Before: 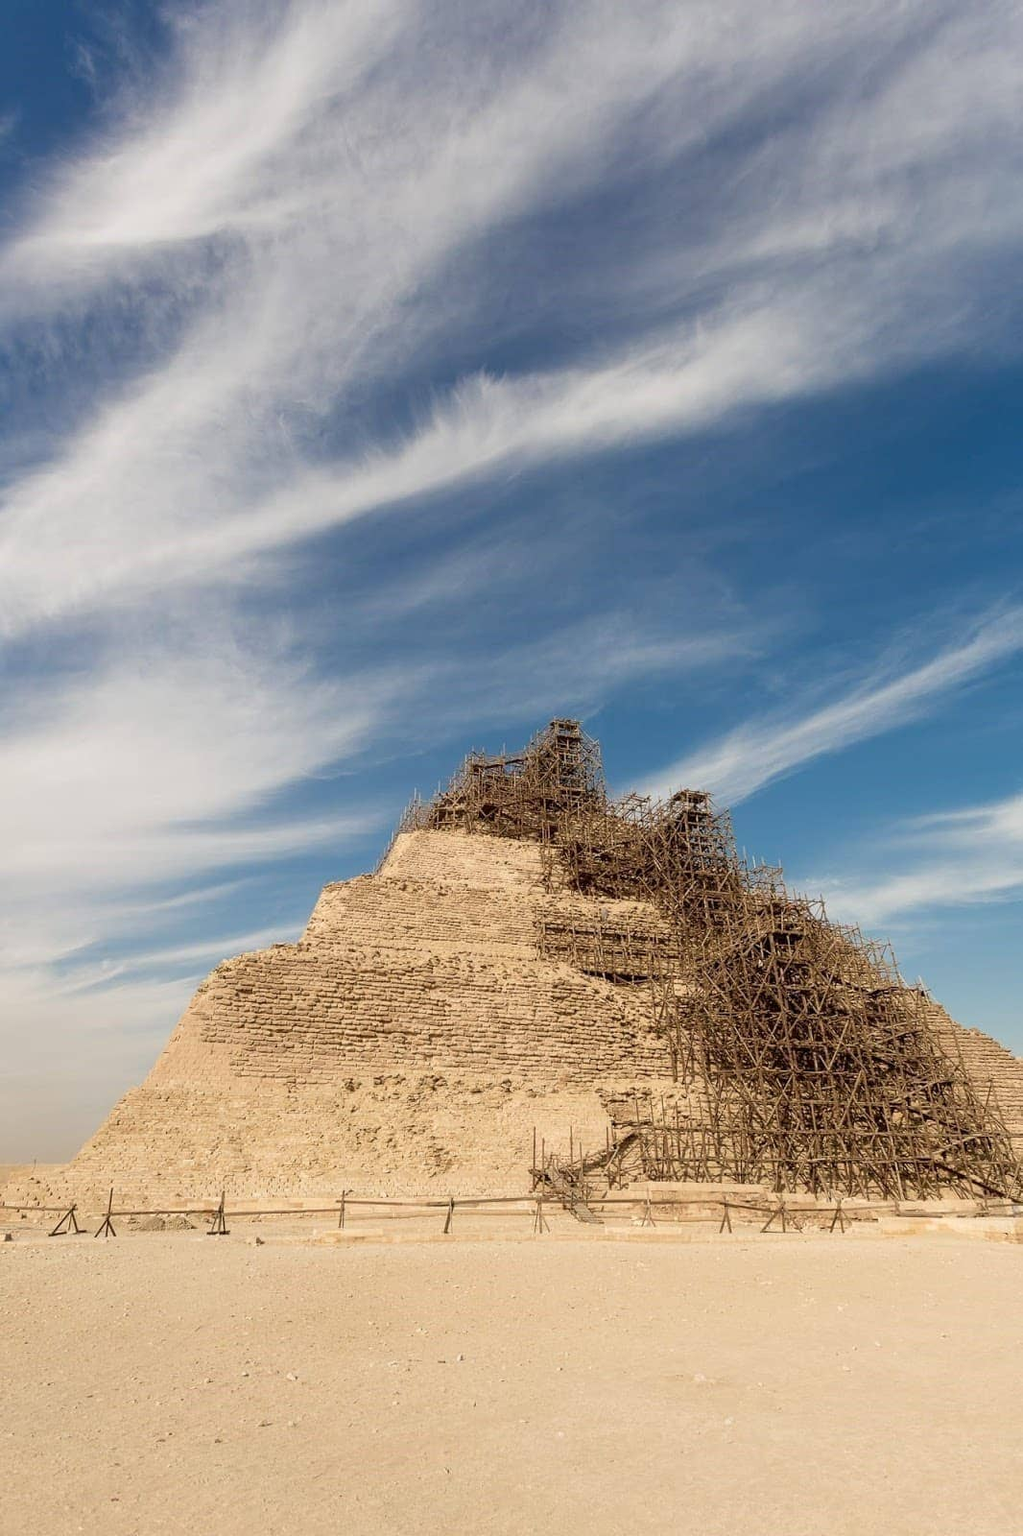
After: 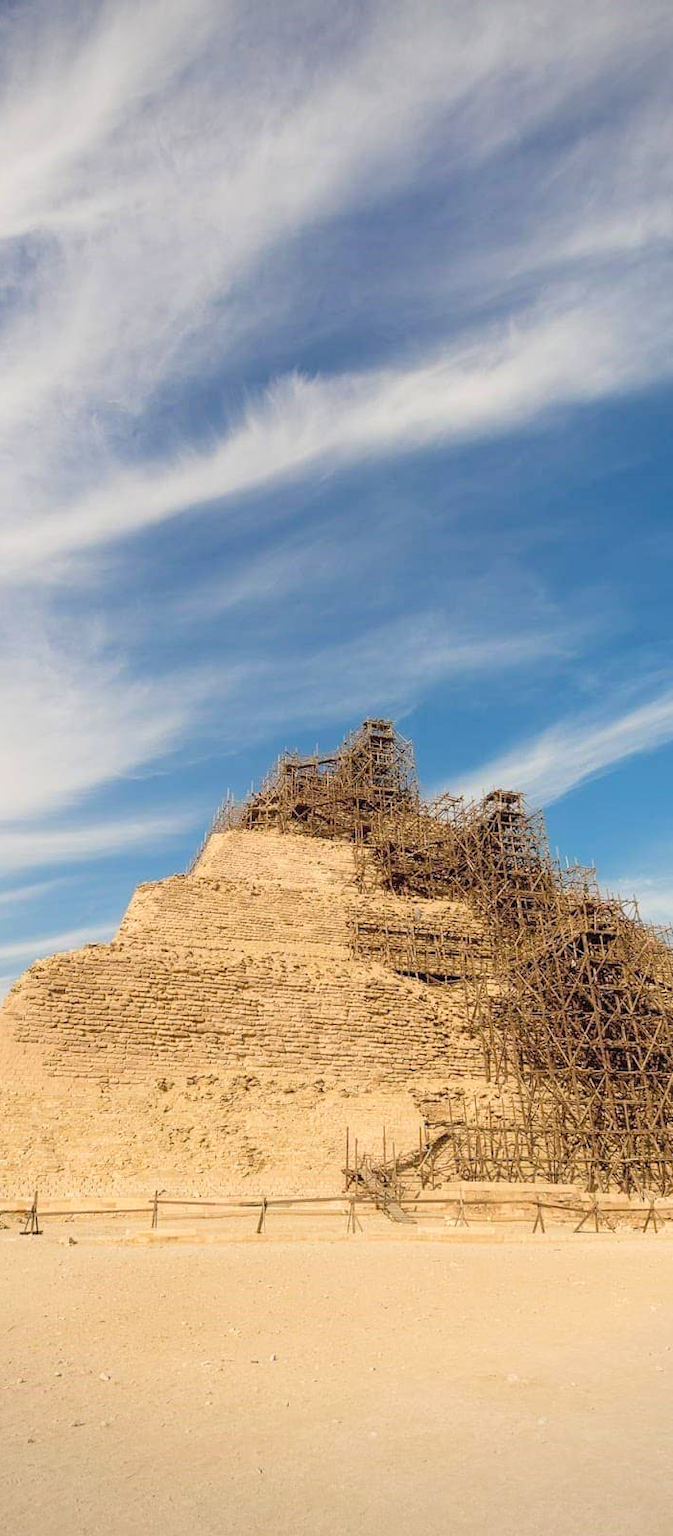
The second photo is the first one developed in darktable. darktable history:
color balance rgb: perceptual saturation grading › global saturation 25.615%
contrast brightness saturation: brightness 0.148
vignetting: fall-off start 79.84%, brightness -0.42, saturation -0.31
crop and rotate: left 18.376%, right 15.741%
